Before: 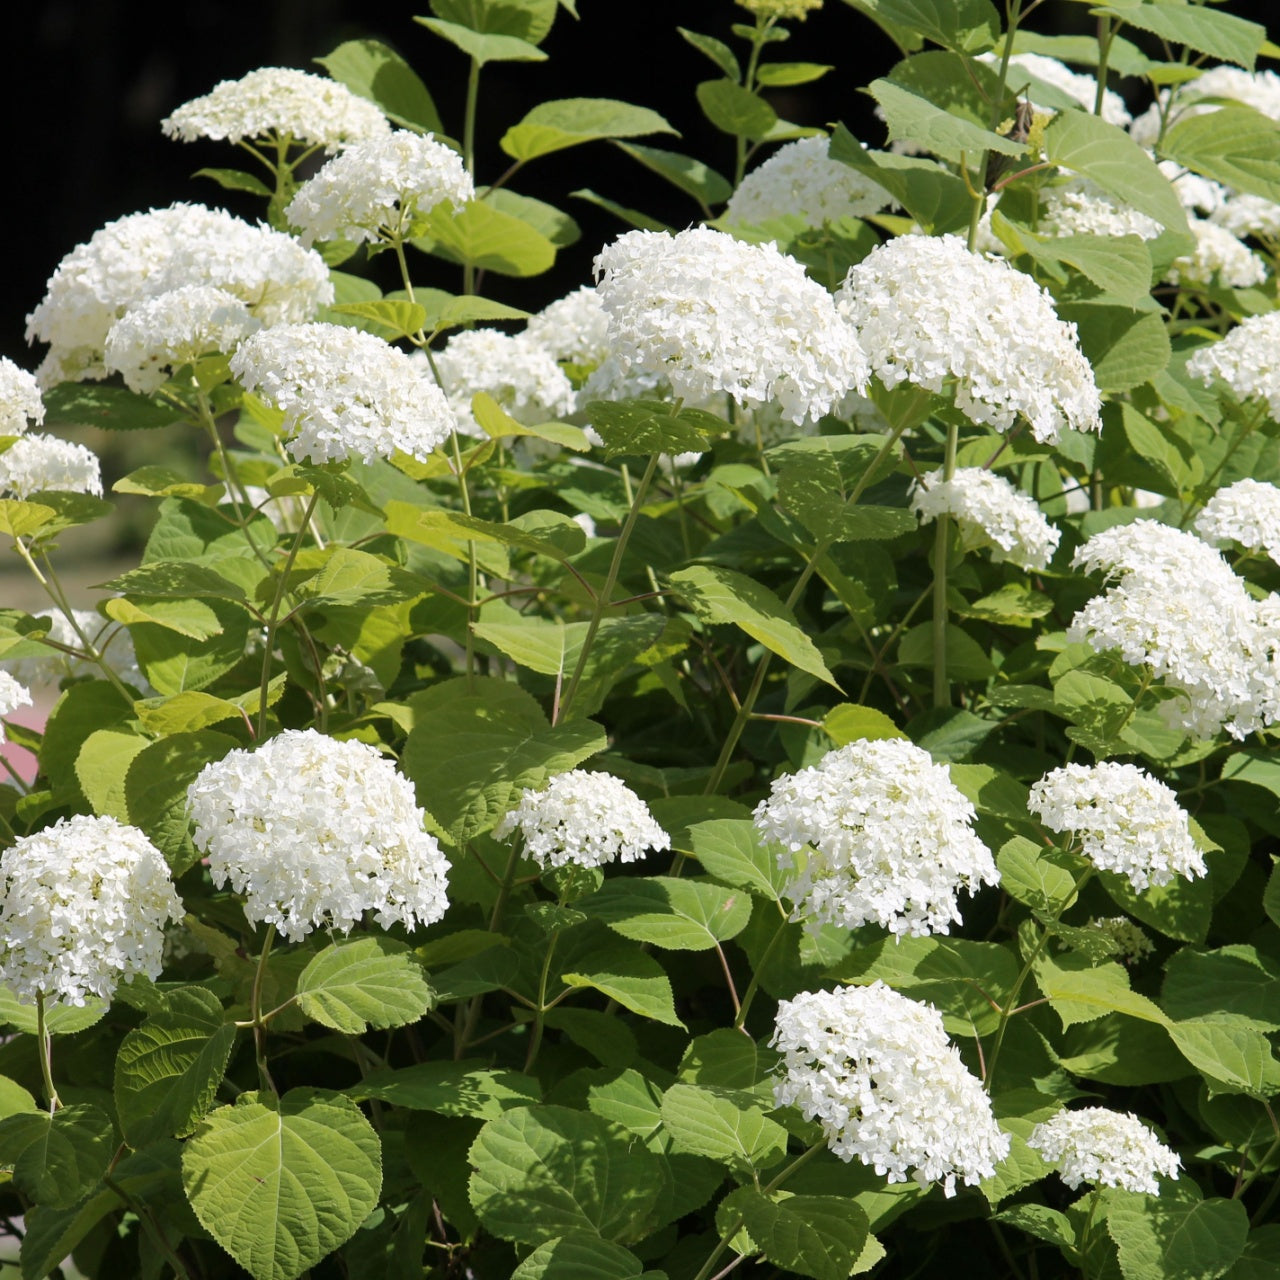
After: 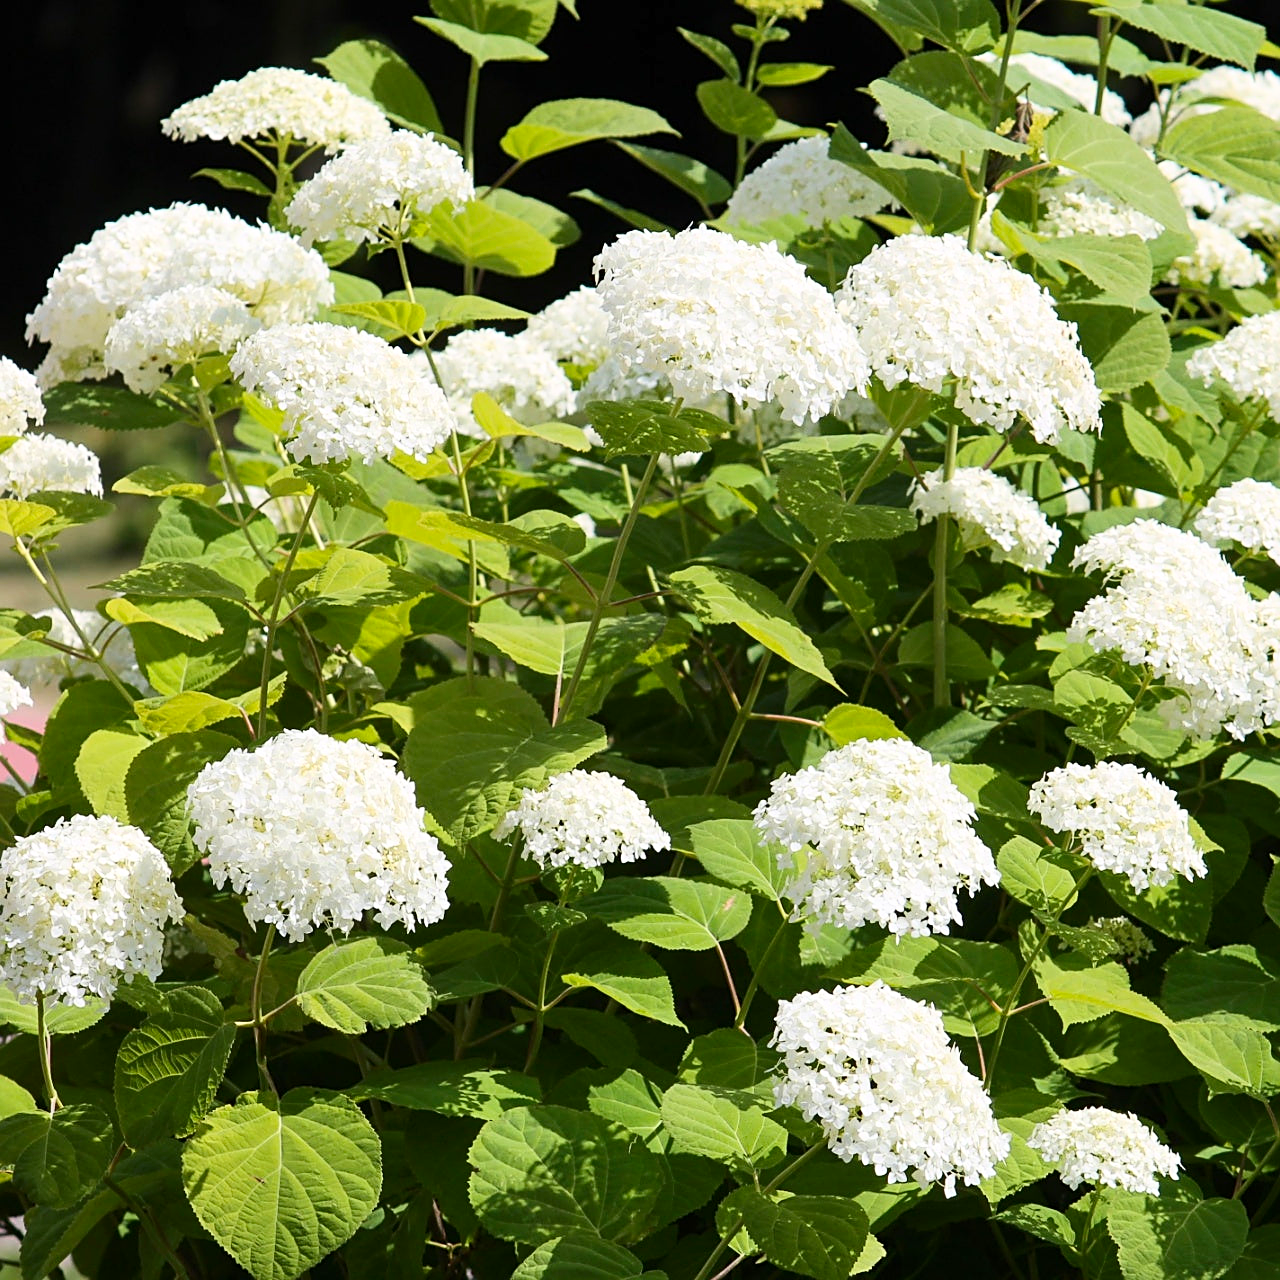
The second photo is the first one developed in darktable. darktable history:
sharpen: on, module defaults
contrast brightness saturation: contrast 0.23, brightness 0.1, saturation 0.29
